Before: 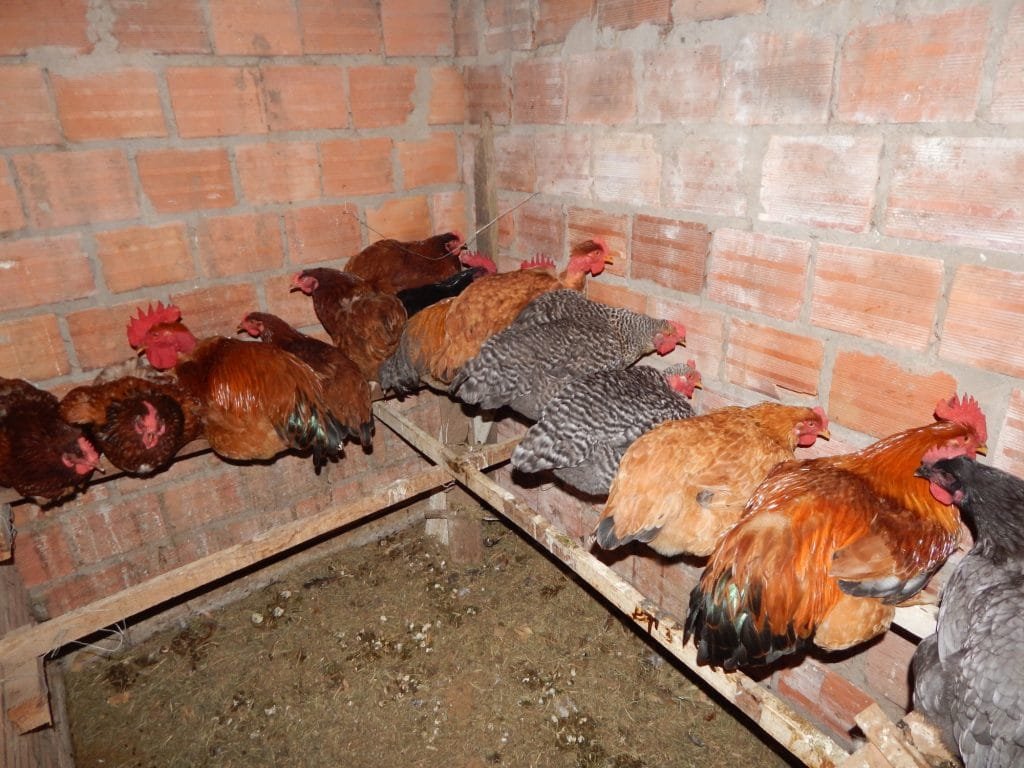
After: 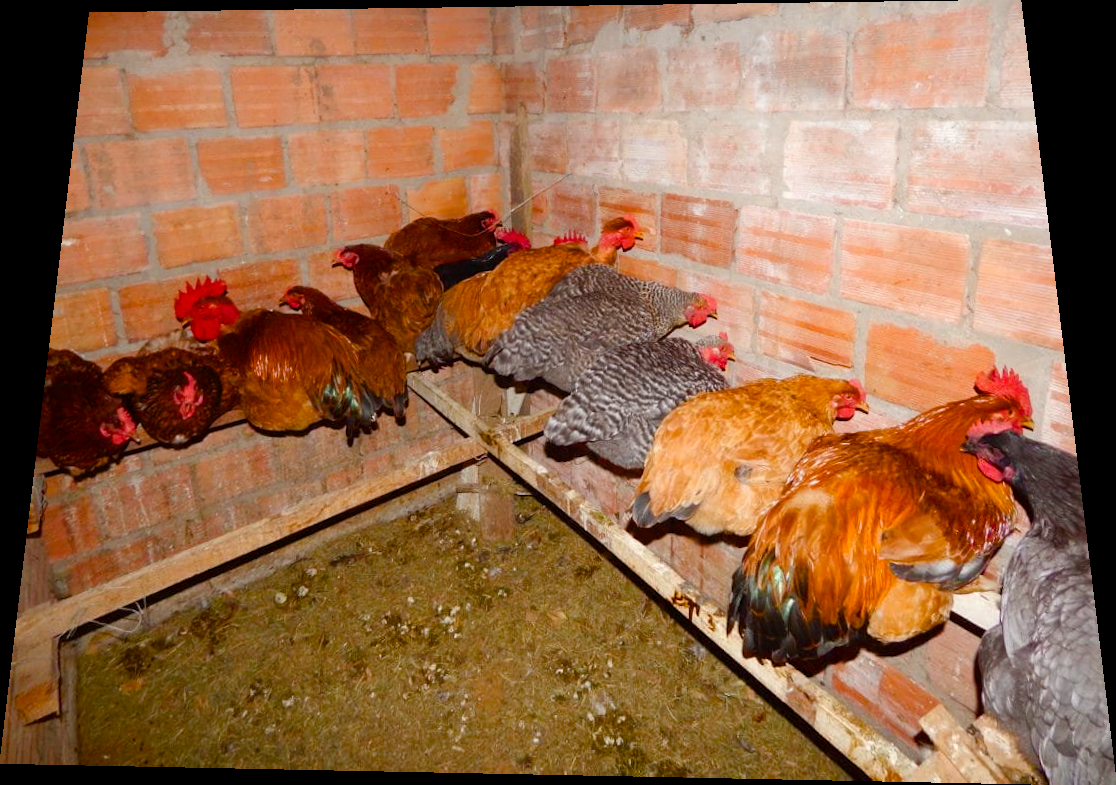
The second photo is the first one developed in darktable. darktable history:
rotate and perspective: rotation 0.128°, lens shift (vertical) -0.181, lens shift (horizontal) -0.044, shear 0.001, automatic cropping off
shadows and highlights: shadows -23.08, highlights 46.15, soften with gaussian
color balance rgb: linear chroma grading › global chroma 18.9%, perceptual saturation grading › global saturation 20%, perceptual saturation grading › highlights -25%, perceptual saturation grading › shadows 50%, global vibrance 18.93%
